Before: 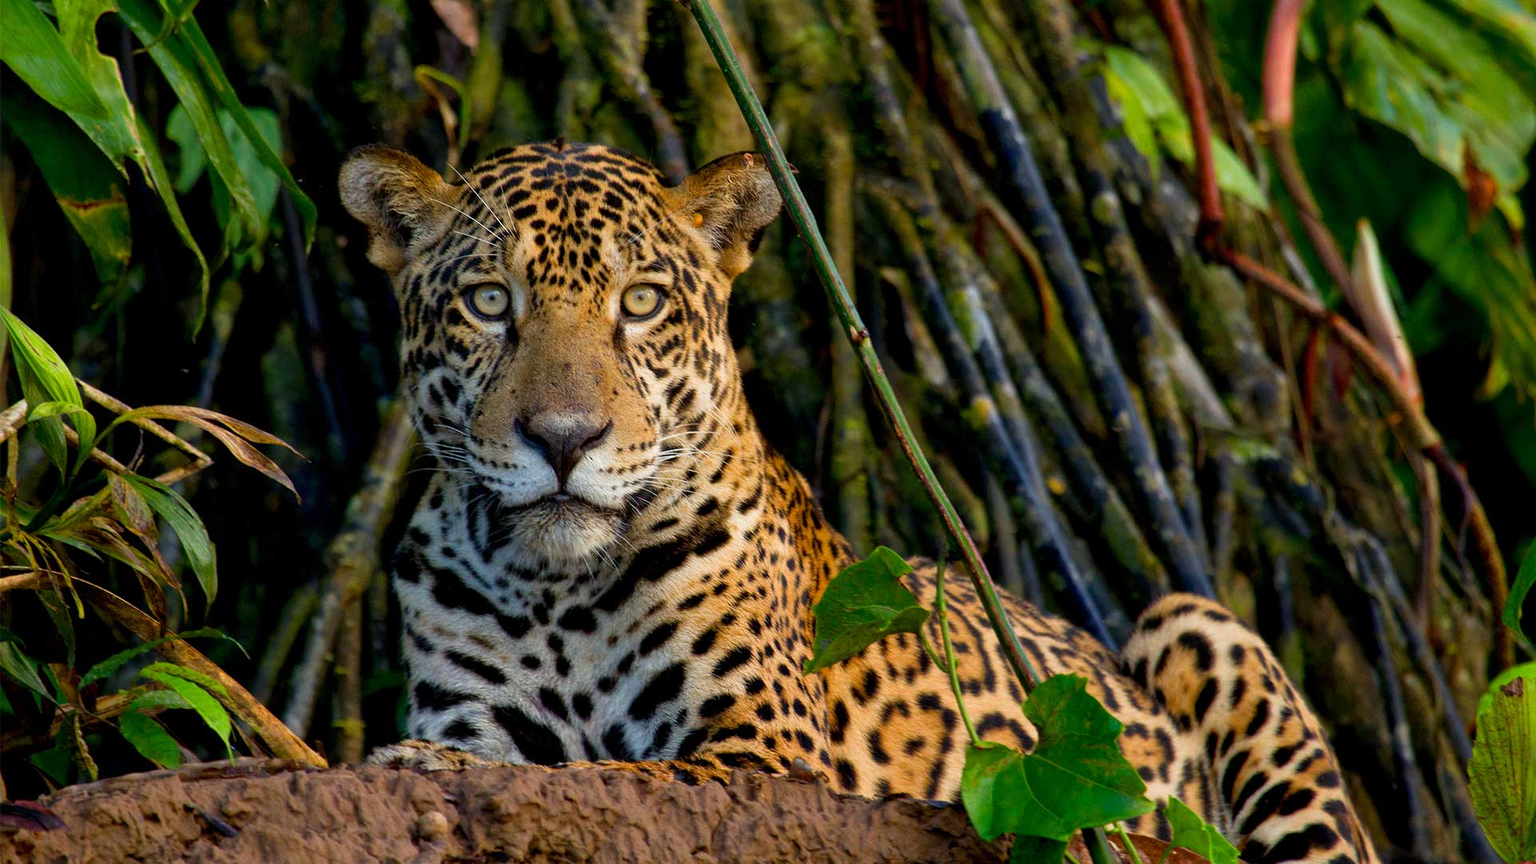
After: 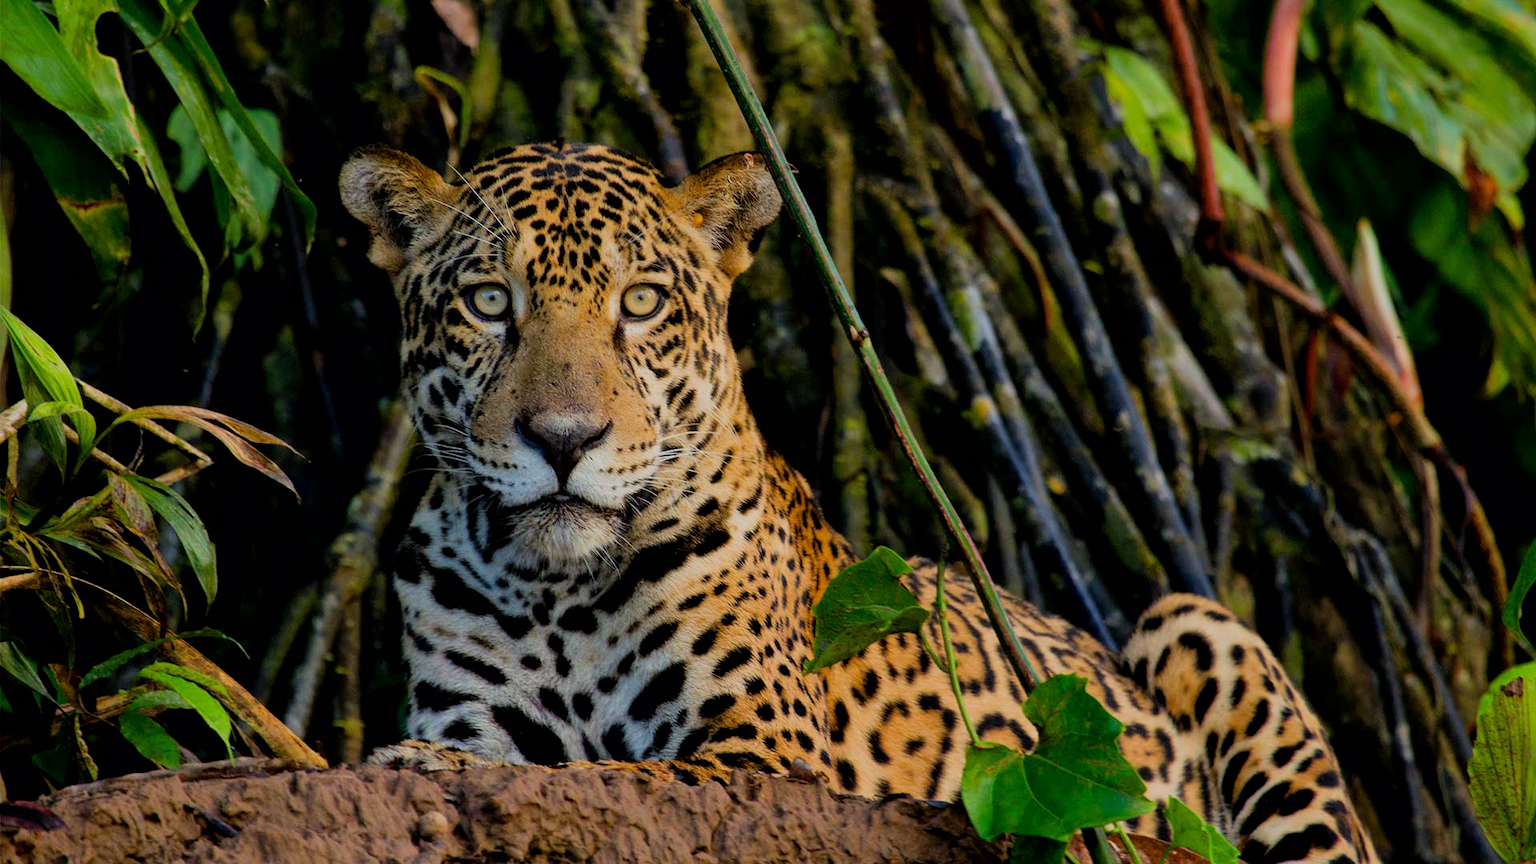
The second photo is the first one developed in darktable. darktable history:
filmic rgb: black relative exposure -7.11 EV, white relative exposure 5.35 EV, hardness 3.03, color science v6 (2022)
